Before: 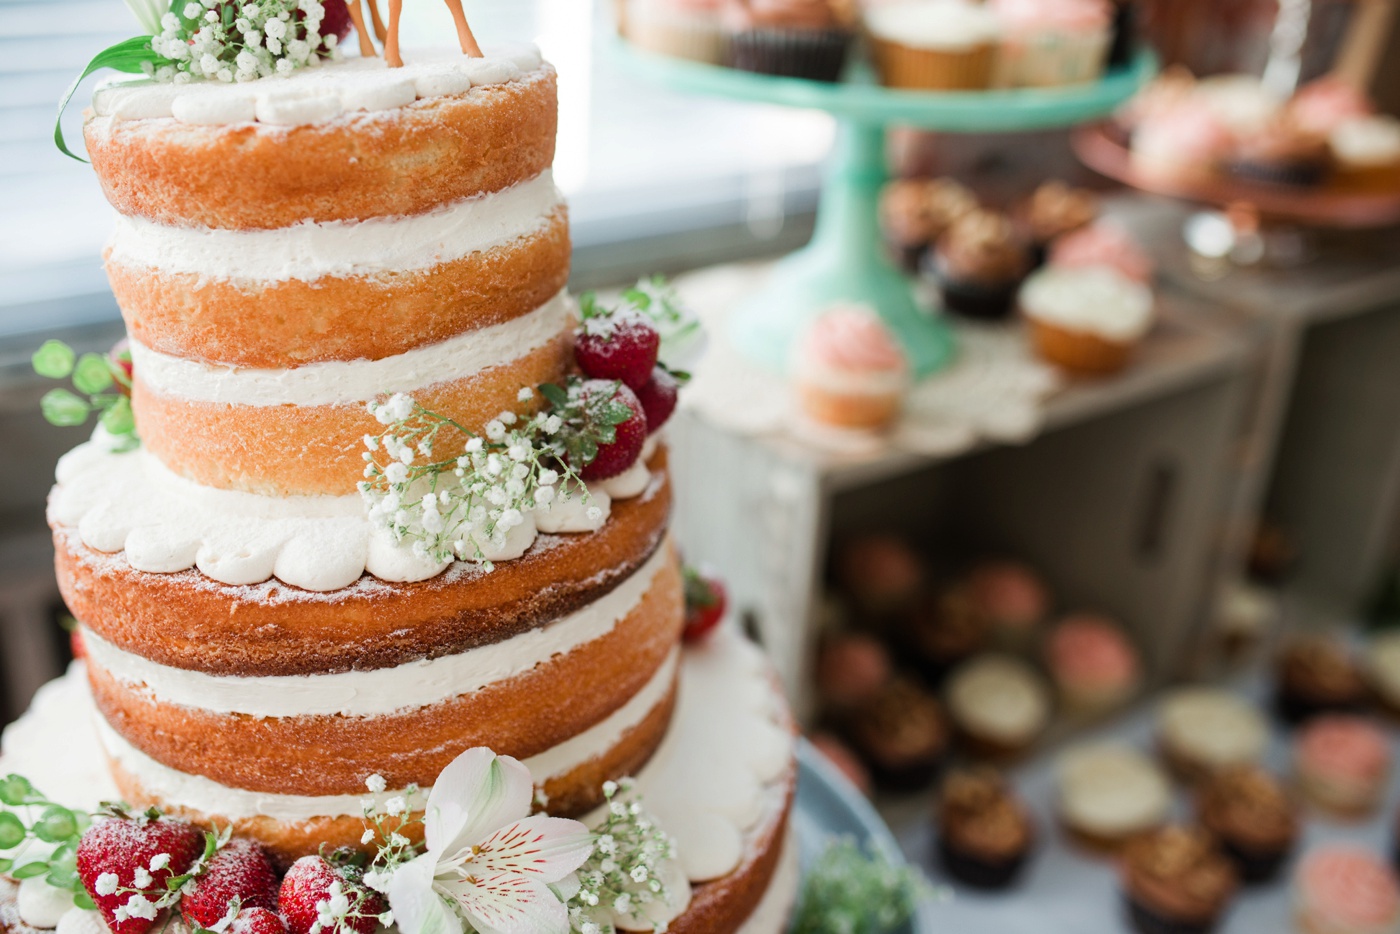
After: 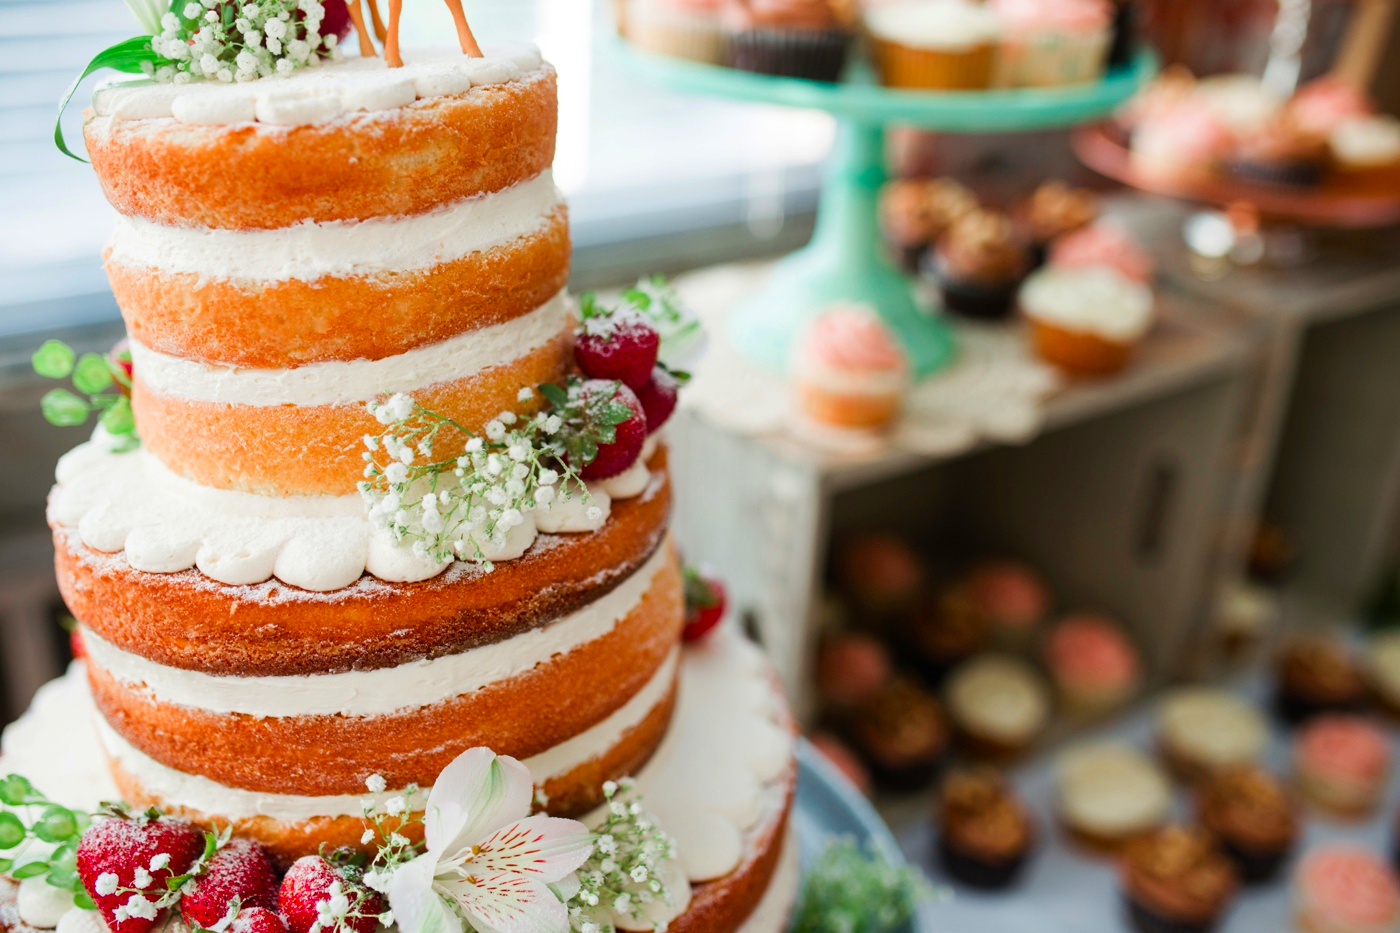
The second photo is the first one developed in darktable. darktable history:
crop: bottom 0.077%
color correction: highlights b* 0.042, saturation 1.35
